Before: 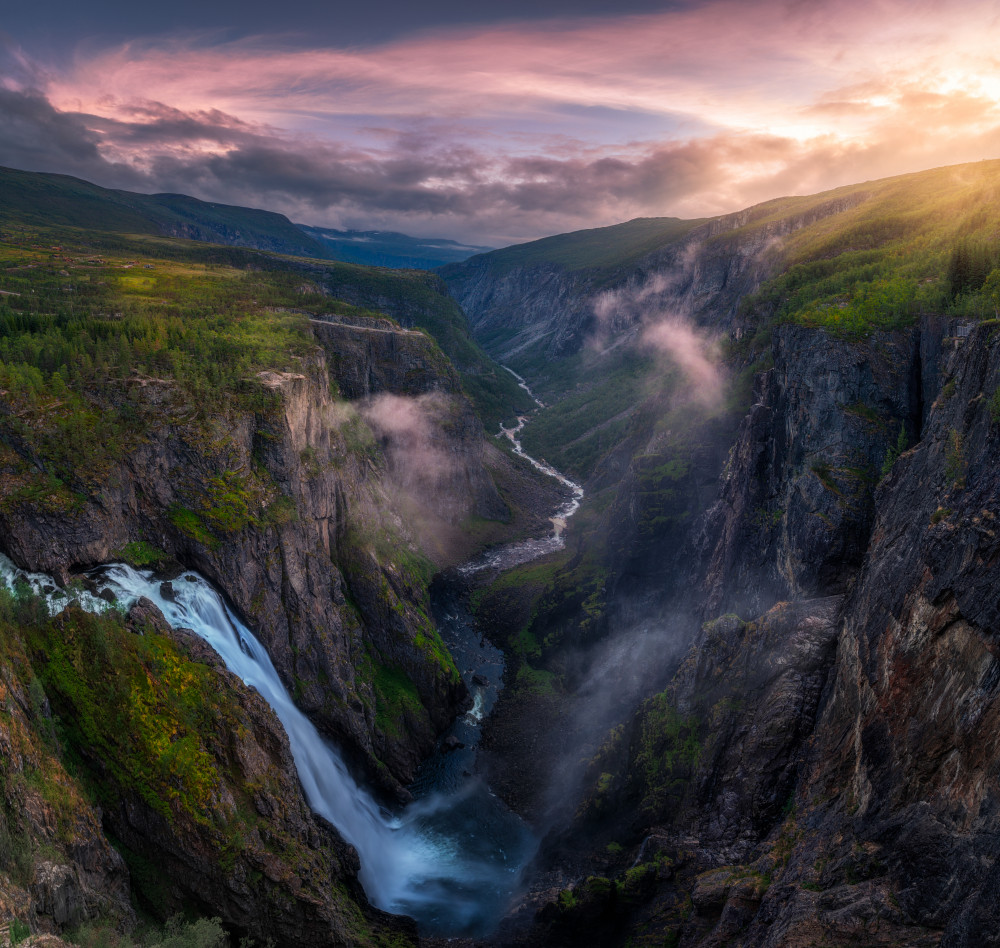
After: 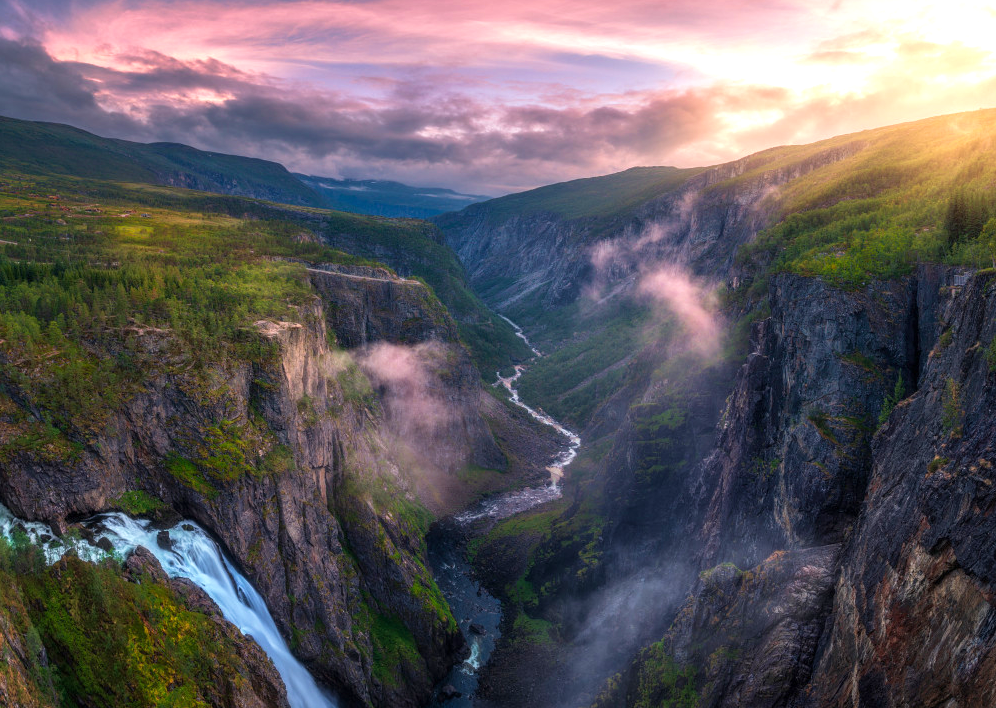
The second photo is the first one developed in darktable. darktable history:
exposure: exposure 0.6 EV, compensate highlight preservation false
crop: left 0.387%, top 5.469%, bottom 19.809%
velvia: on, module defaults
